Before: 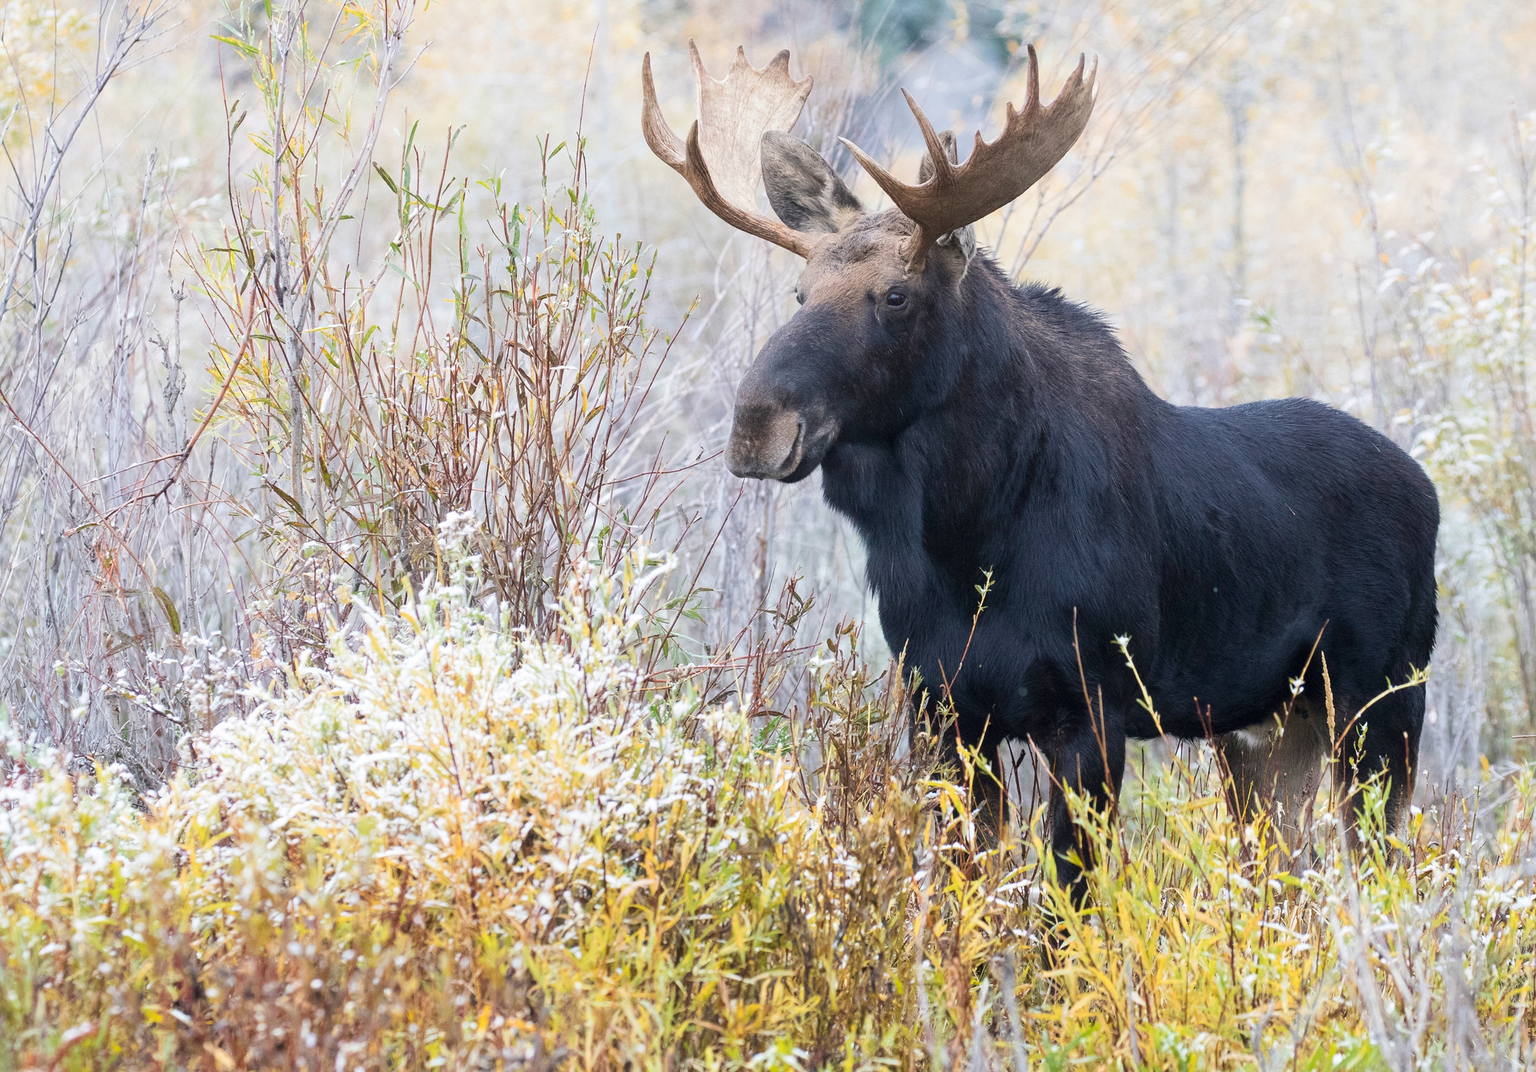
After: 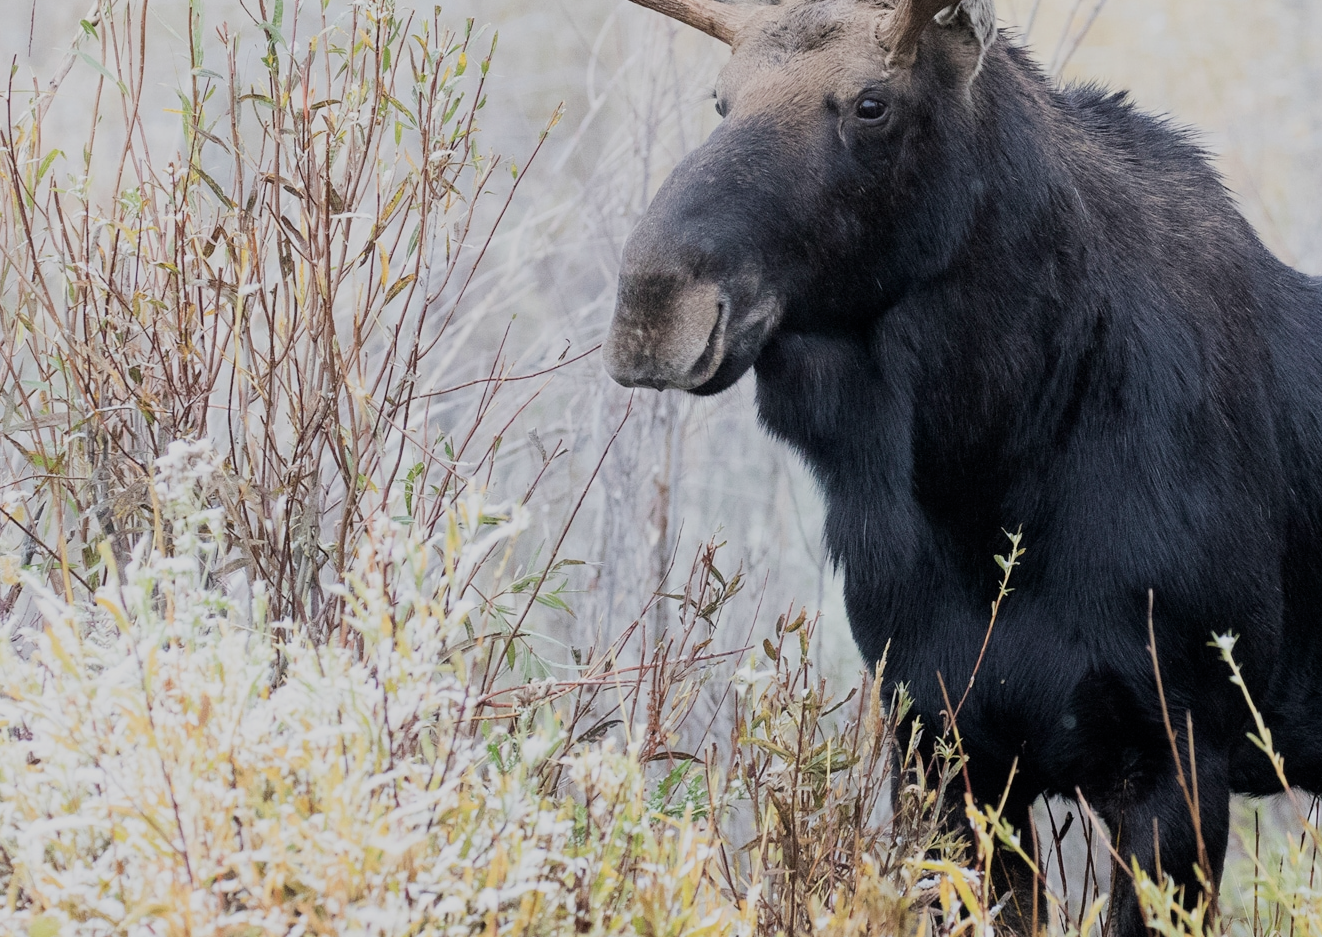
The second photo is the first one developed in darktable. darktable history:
filmic rgb: black relative exposure -7.65 EV, white relative exposure 4.56 EV, threshold 3.02 EV, hardness 3.61, enable highlight reconstruction true
levels: white 99.92%
contrast brightness saturation: contrast 0.059, brightness -0.014, saturation -0.217
crop and rotate: left 22.059%, top 21.529%, right 22.848%, bottom 22.525%
